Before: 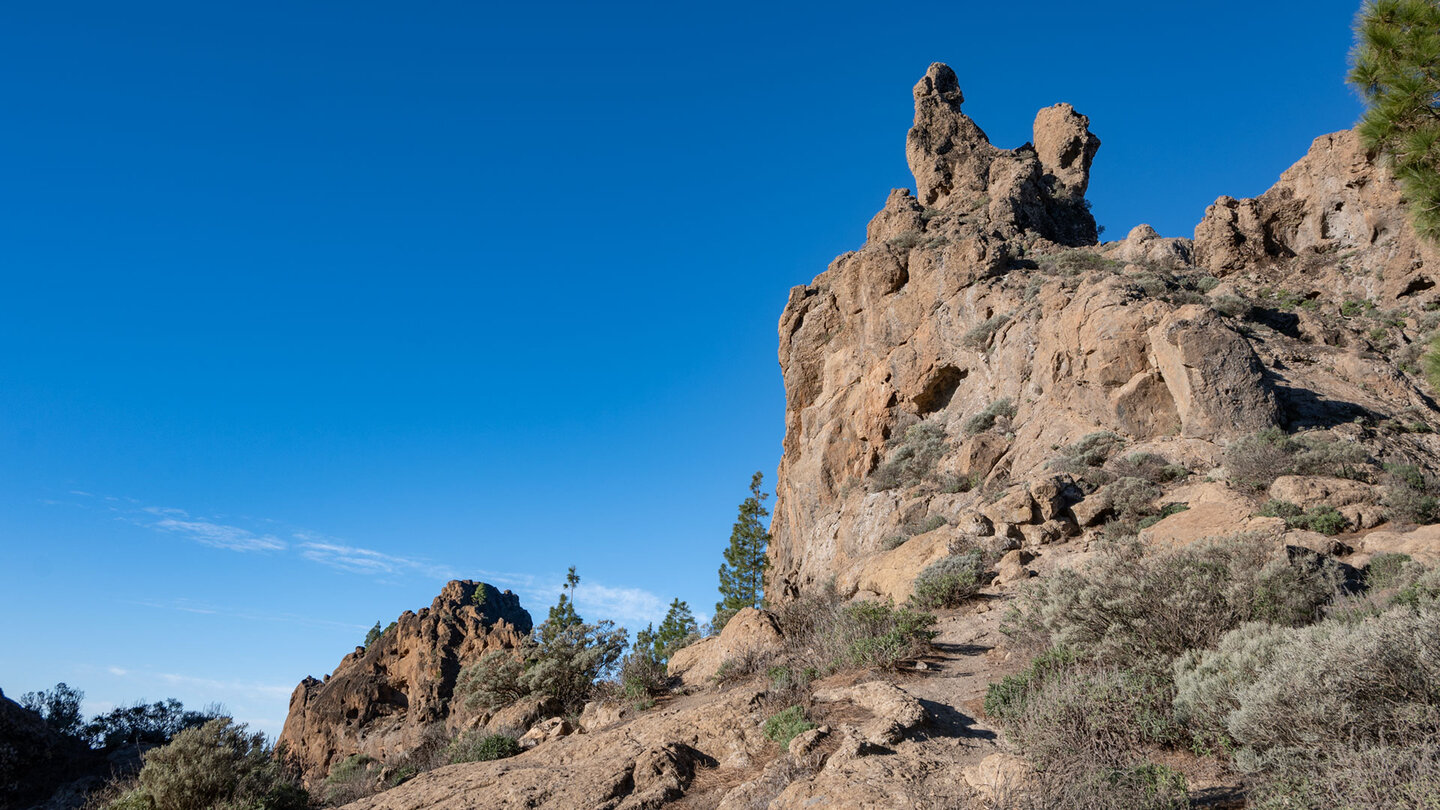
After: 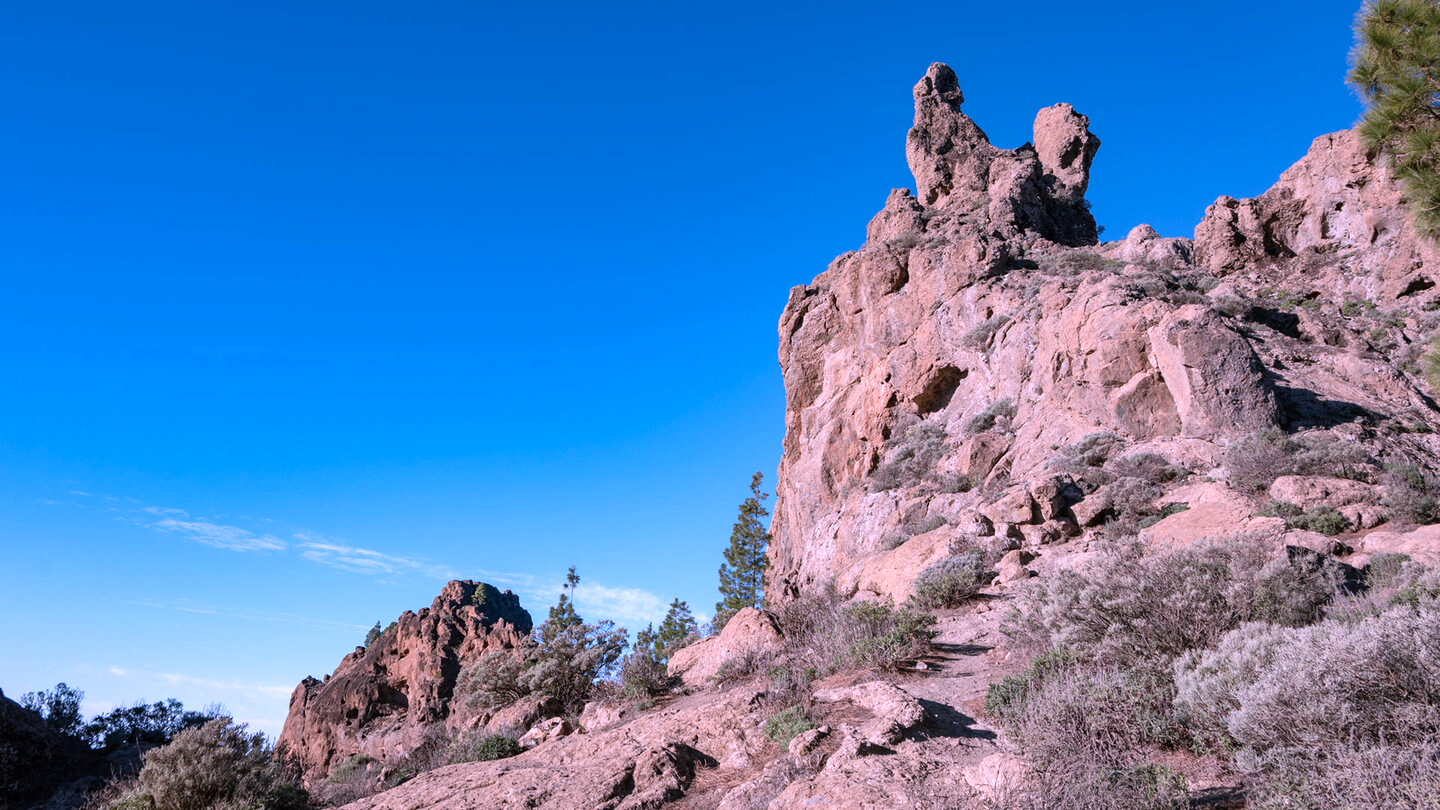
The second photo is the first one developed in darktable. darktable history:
exposure: exposure 0.371 EV, compensate highlight preservation false
color correction: highlights a* 15.24, highlights b* -25.69
